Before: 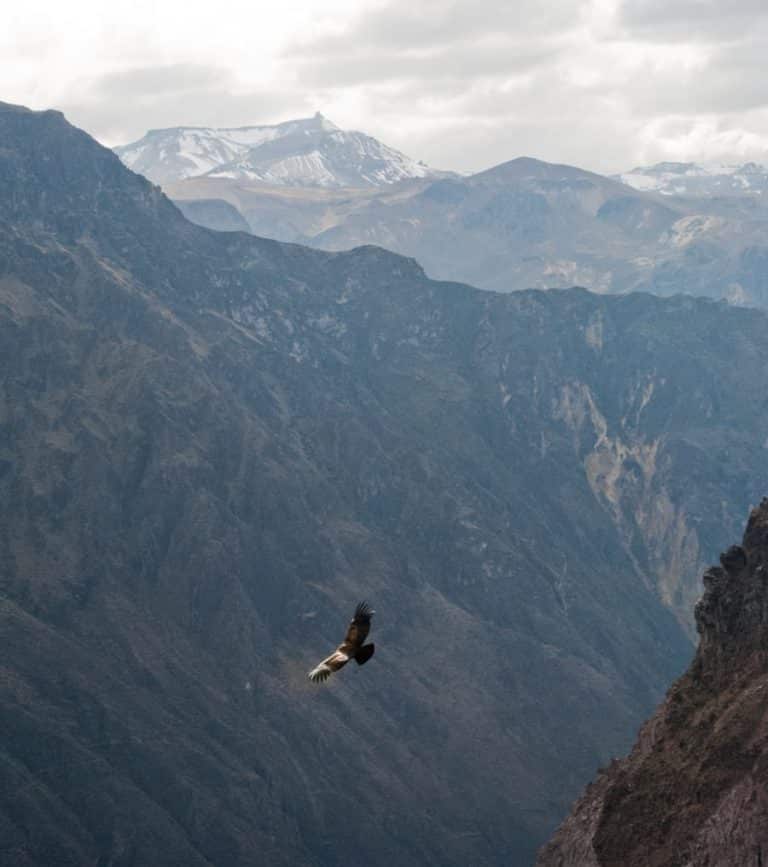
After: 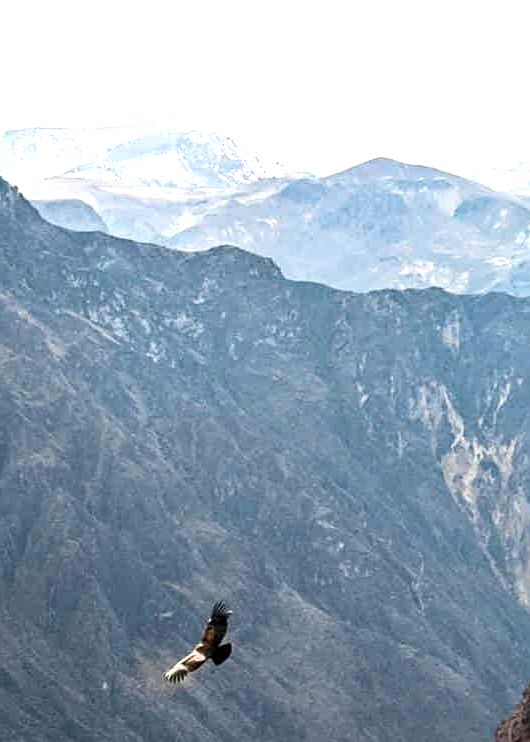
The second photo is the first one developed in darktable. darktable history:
sharpen: on, module defaults
contrast brightness saturation: contrast 0.143
crop: left 18.731%, right 12.155%, bottom 14.318%
shadows and highlights: soften with gaussian
base curve: preserve colors none
local contrast: on, module defaults
exposure: exposure 1.089 EV, compensate exposure bias true, compensate highlight preservation false
